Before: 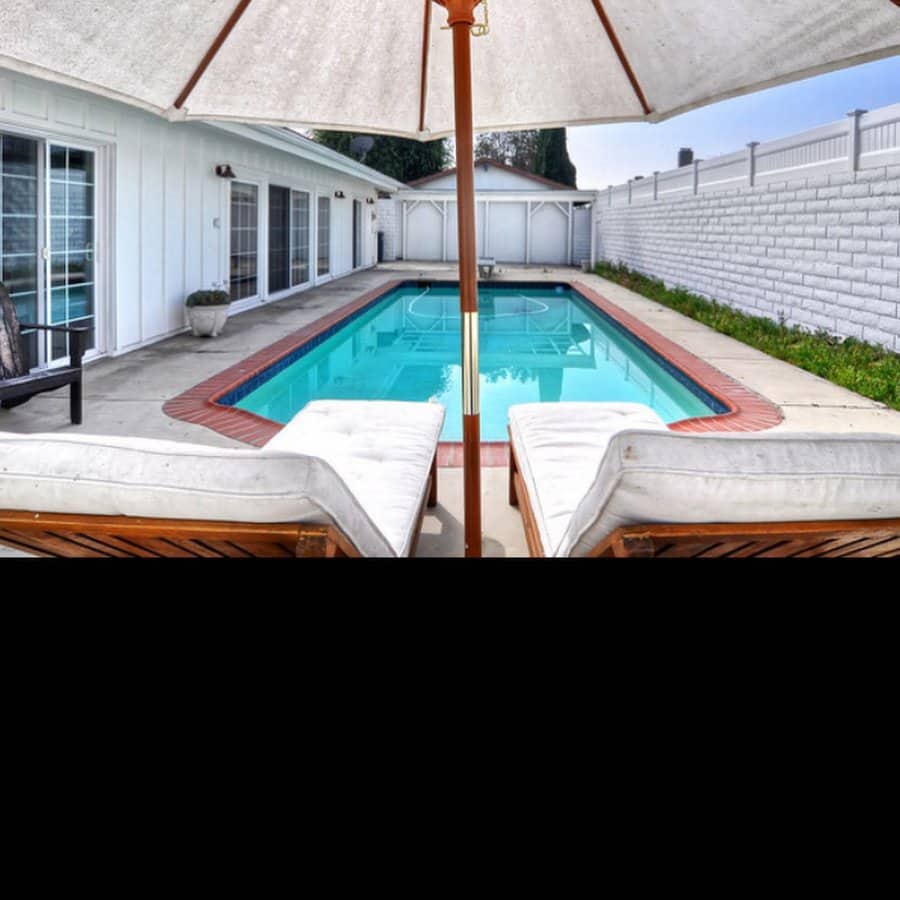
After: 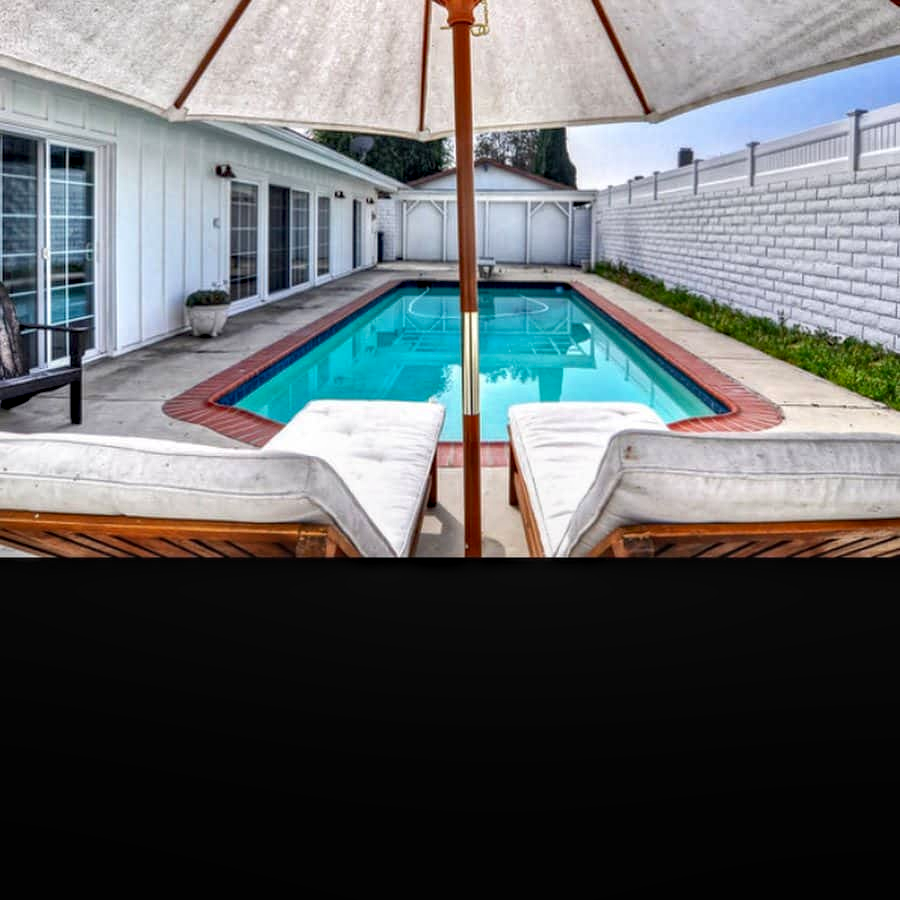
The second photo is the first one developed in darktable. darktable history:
haze removal: adaptive false
local contrast: detail 130%
